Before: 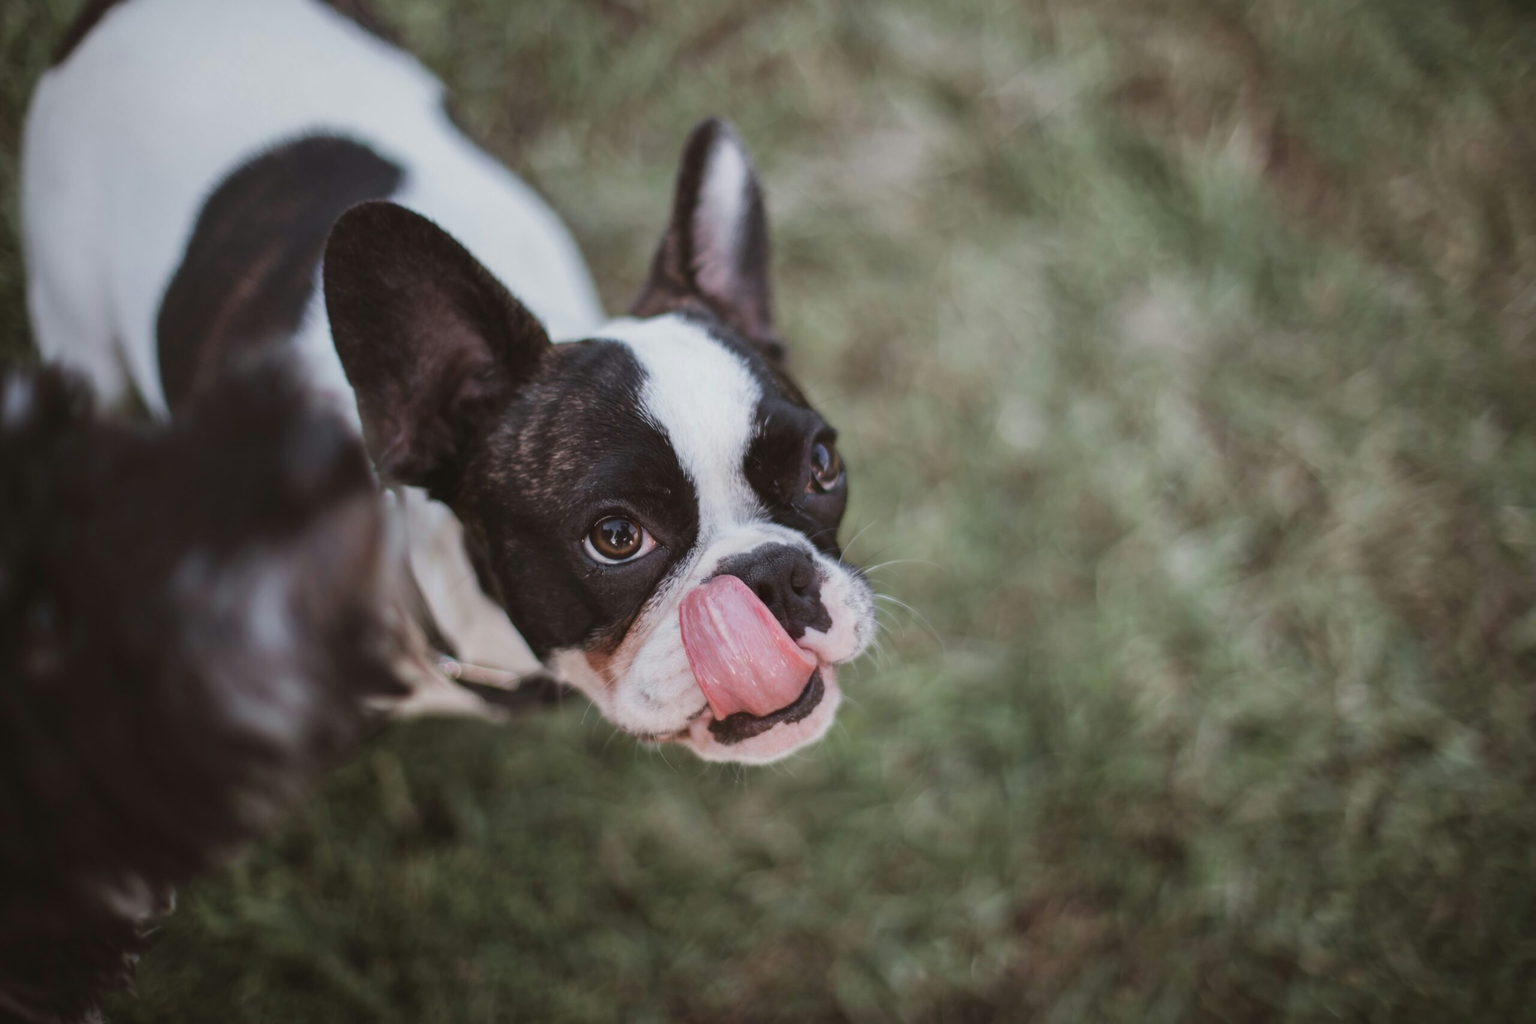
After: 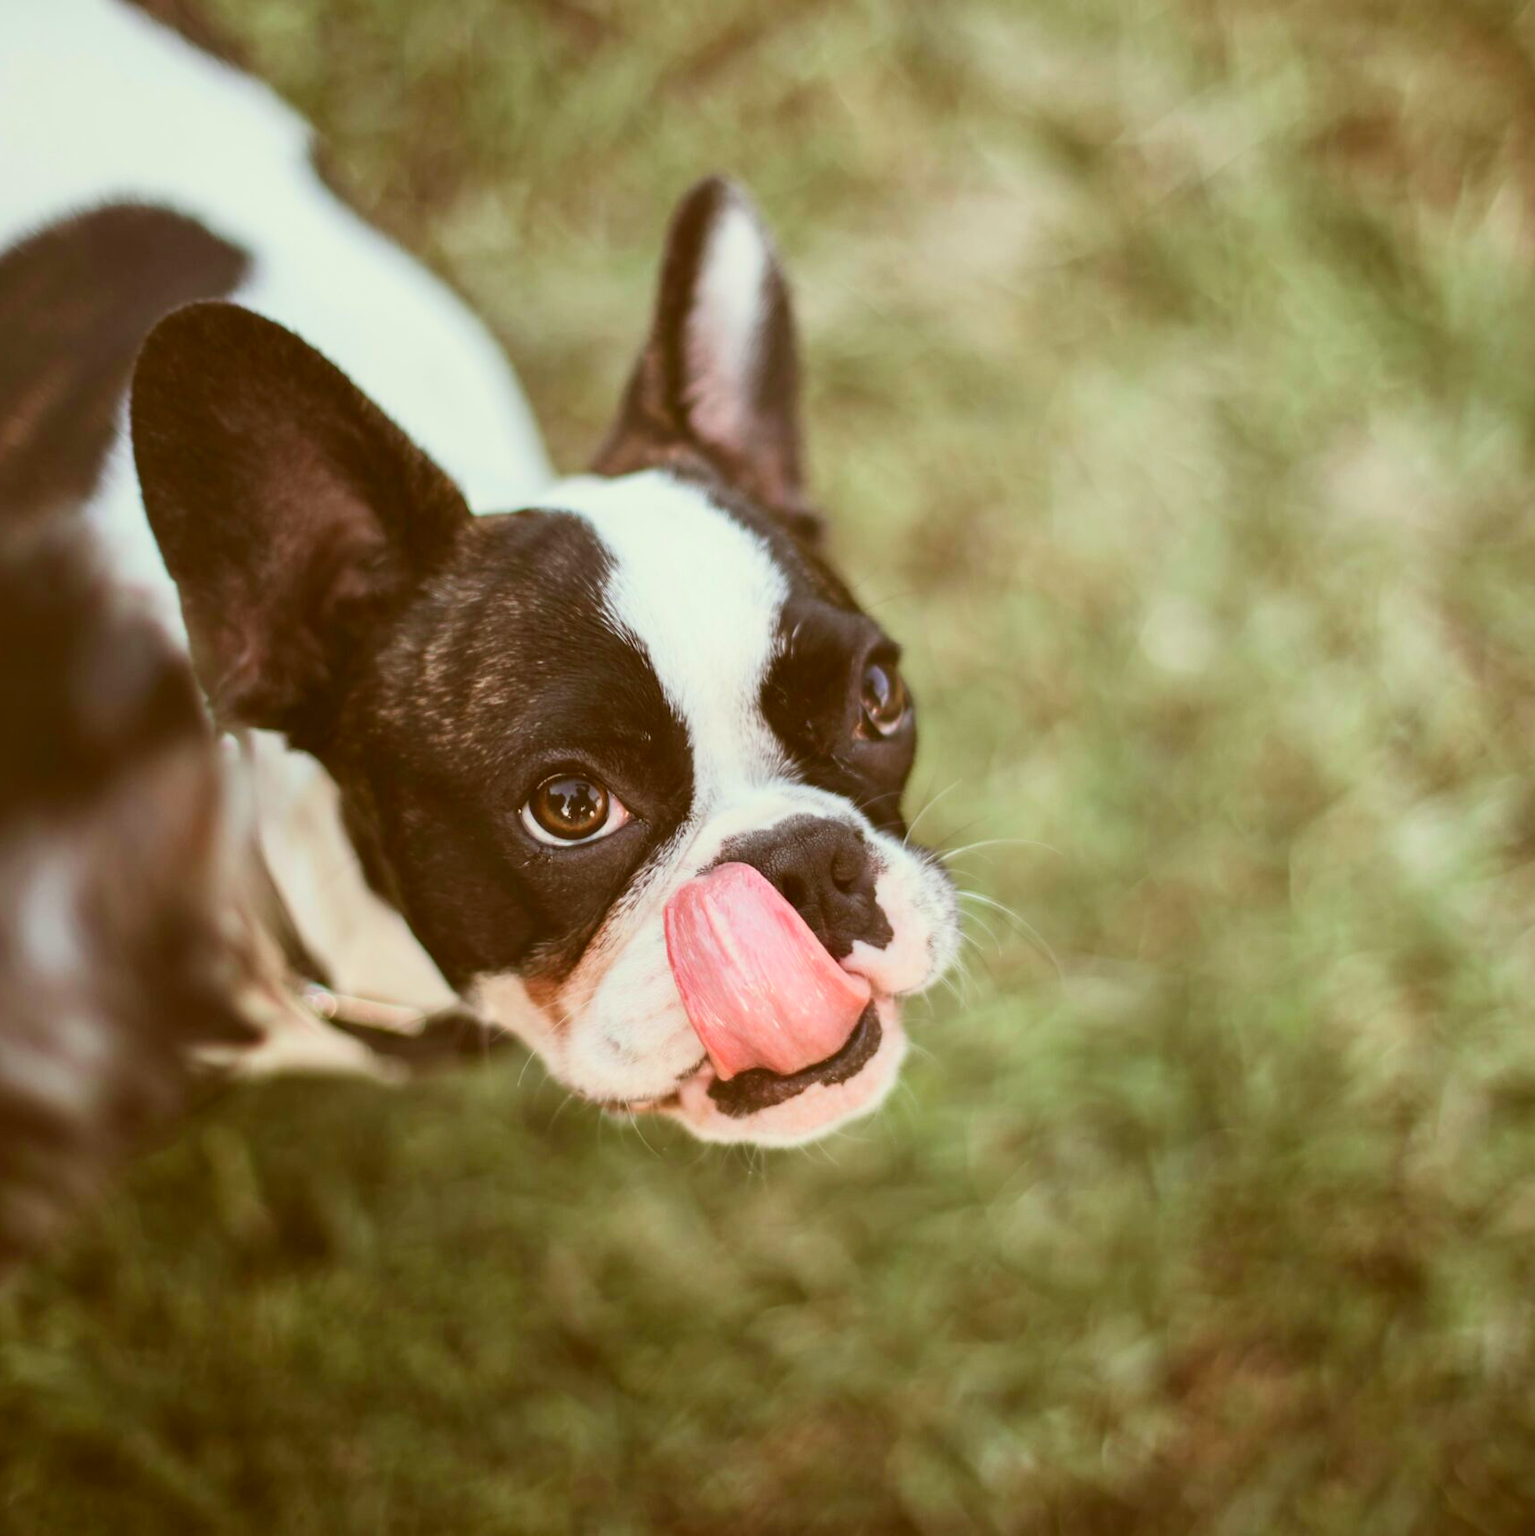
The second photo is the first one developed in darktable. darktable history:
color correction: highlights a* -5.3, highlights b* 9.8, shadows a* 9.8, shadows b* 24.26
crop: left 15.419%, right 17.914%
contrast brightness saturation: contrast 0.24, brightness 0.26, saturation 0.39
